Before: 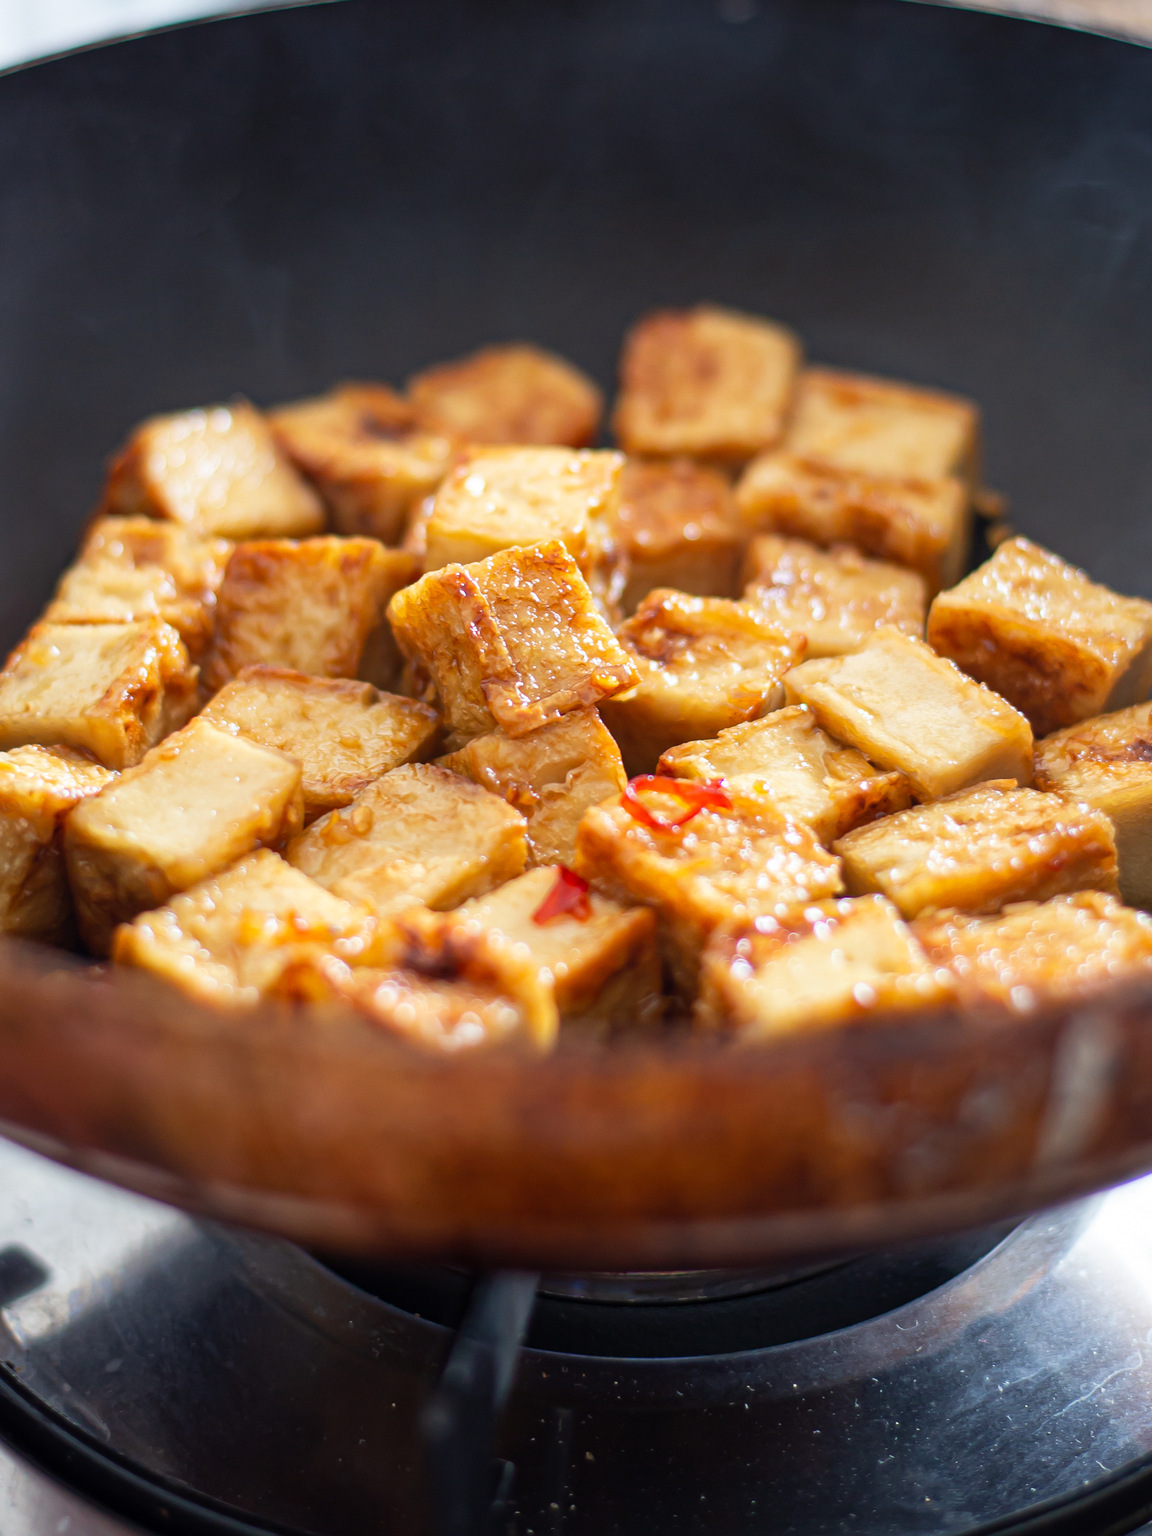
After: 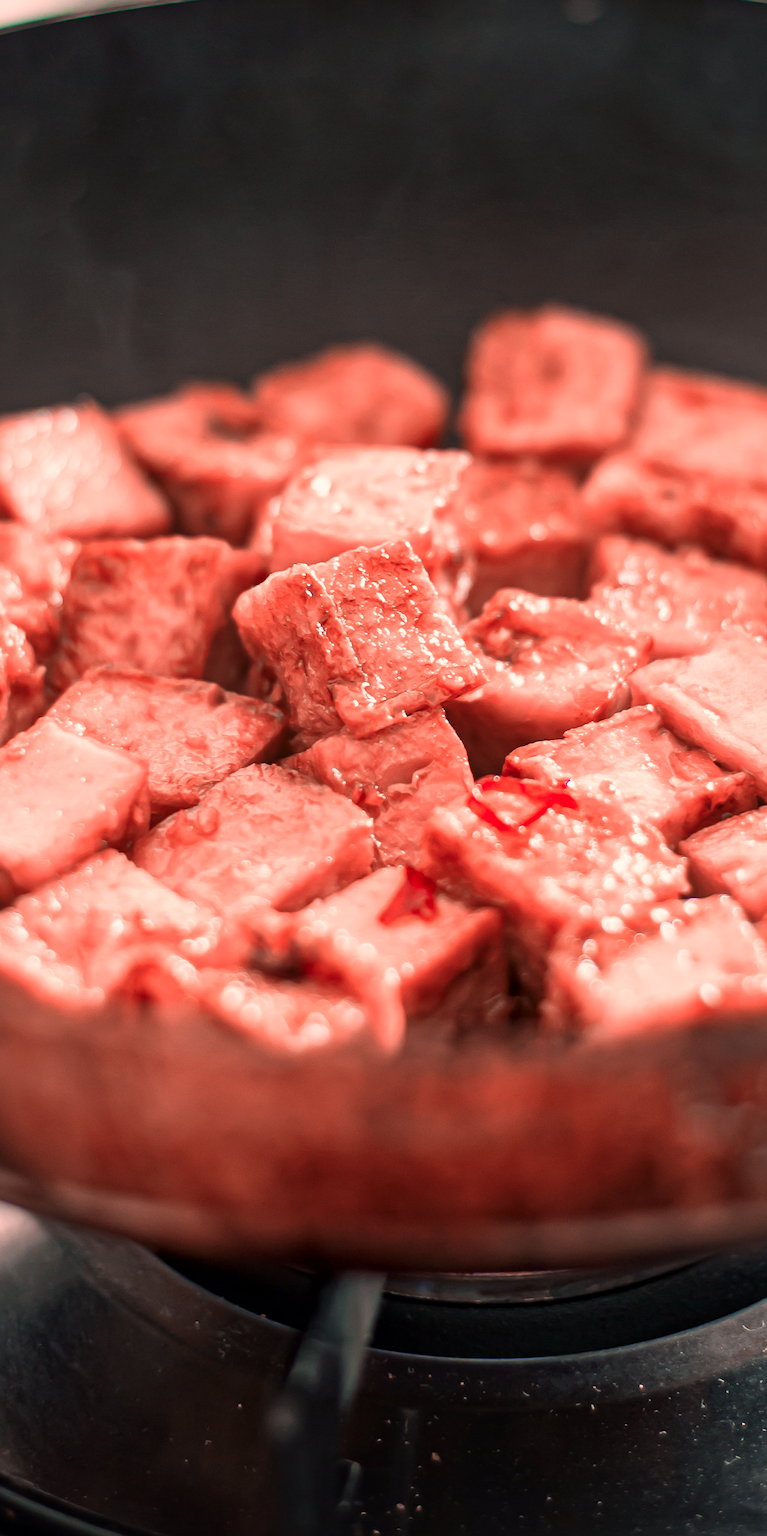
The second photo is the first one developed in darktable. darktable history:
color zones: curves: ch2 [(0, 0.5) (0.084, 0.497) (0.323, 0.335) (0.4, 0.497) (1, 0.5)], process mode strong
local contrast: mode bilateral grid, contrast 20, coarseness 50, detail 132%, midtone range 0.2
crop and rotate: left 13.409%, right 19.924%
white balance: red 1.08, blue 0.791
